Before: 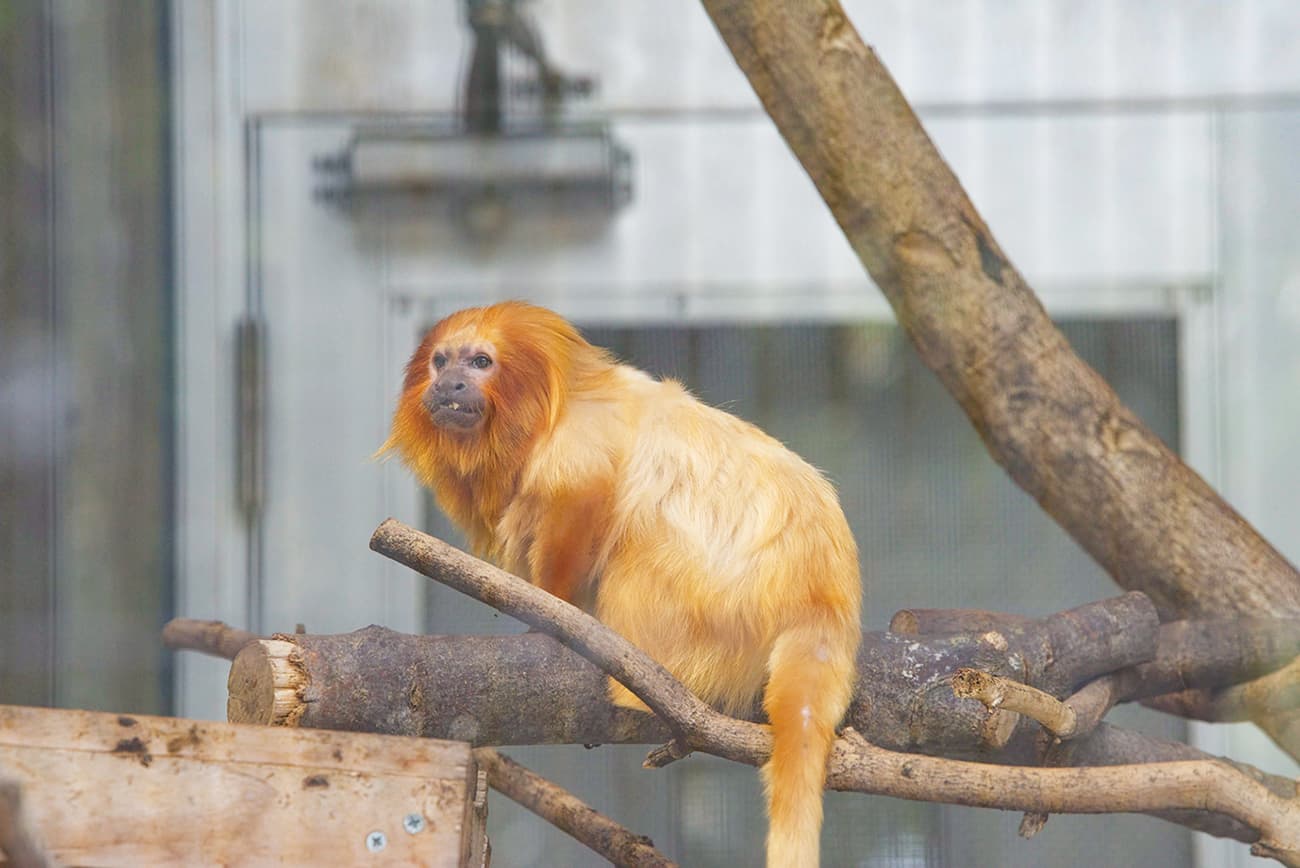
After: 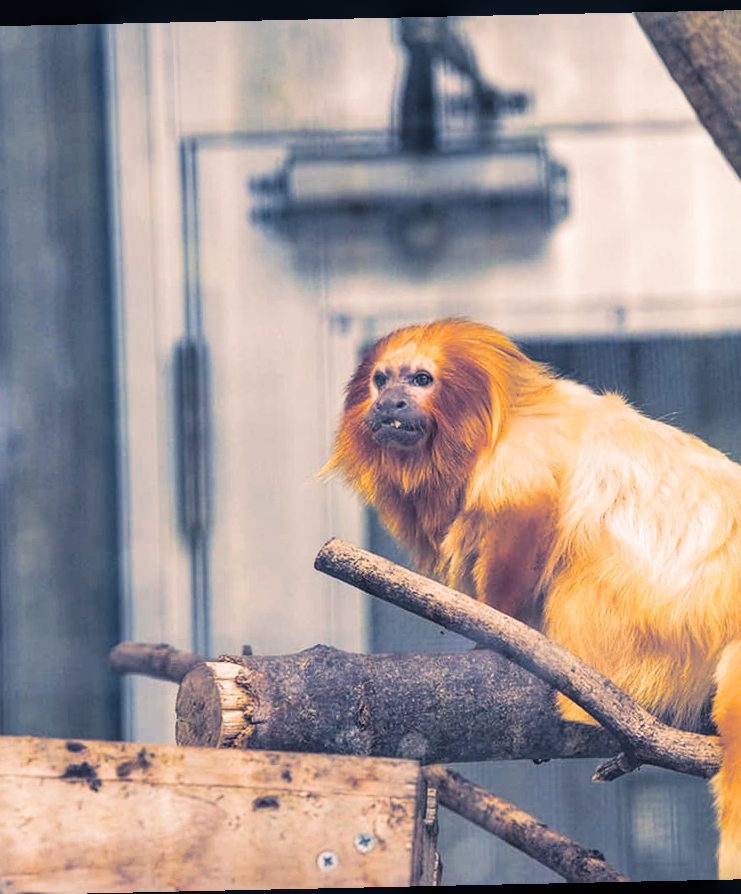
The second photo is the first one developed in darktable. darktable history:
rotate and perspective: rotation -1.24°, automatic cropping off
crop: left 5.114%, right 38.589%
split-toning: shadows › hue 226.8°, shadows › saturation 0.56, highlights › hue 28.8°, balance -40, compress 0%
local contrast: detail 140%
tone curve: curves: ch0 [(0, 0.036) (0.119, 0.115) (0.461, 0.479) (0.715, 0.767) (0.817, 0.865) (1, 0.998)]; ch1 [(0, 0) (0.377, 0.416) (0.44, 0.461) (0.487, 0.49) (0.514, 0.525) (0.538, 0.561) (0.67, 0.713) (1, 1)]; ch2 [(0, 0) (0.38, 0.405) (0.463, 0.445) (0.492, 0.486) (0.529, 0.533) (0.578, 0.59) (0.653, 0.698) (1, 1)], color space Lab, independent channels, preserve colors none
